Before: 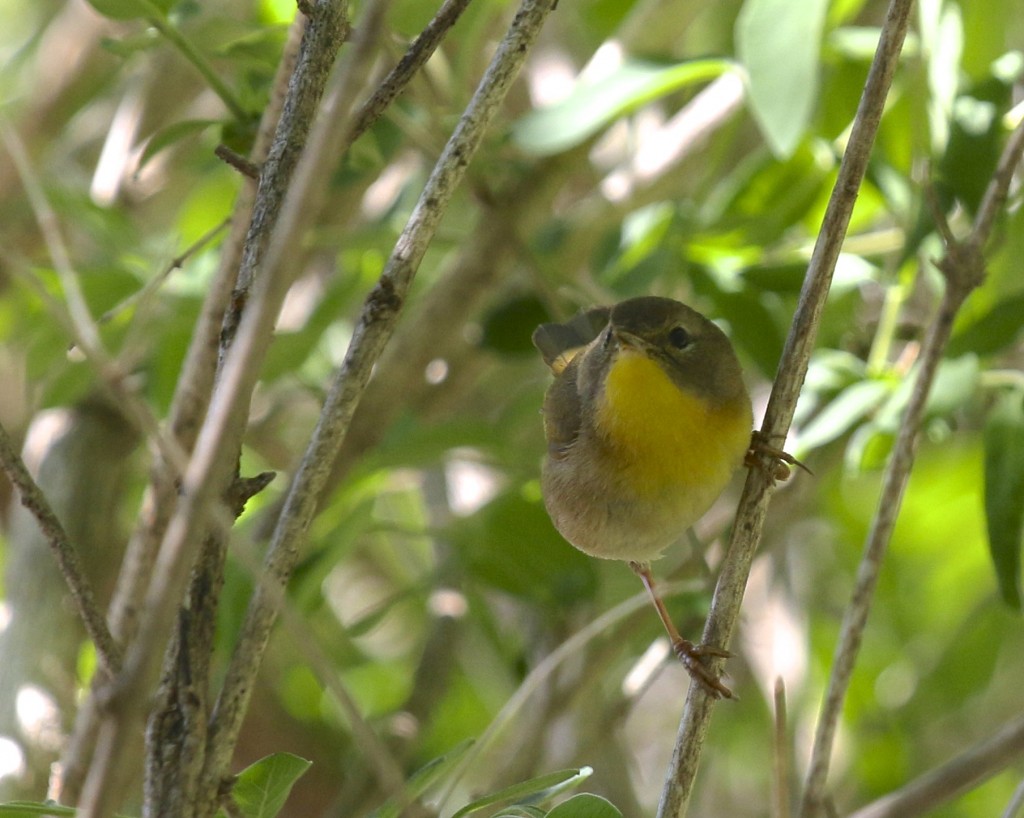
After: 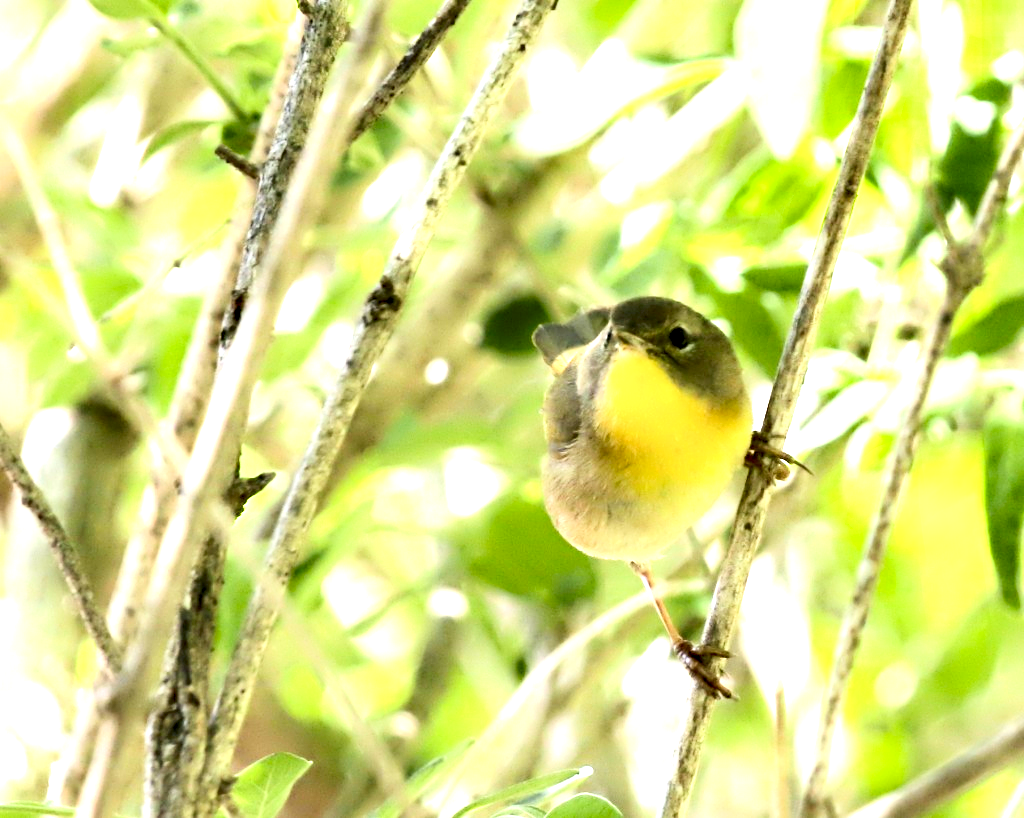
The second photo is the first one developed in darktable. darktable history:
tone equalizer: on, module defaults
exposure: black level correction 0, exposure 1.955 EV, compensate highlight preservation false
contrast equalizer: octaves 7, y [[0.783, 0.666, 0.575, 0.77, 0.556, 0.501], [0.5 ×6], [0.5 ×6], [0, 0.02, 0.272, 0.399, 0.062, 0], [0 ×6]]
base curve: curves: ch0 [(0, 0) (0.204, 0.334) (0.55, 0.733) (1, 1)]
